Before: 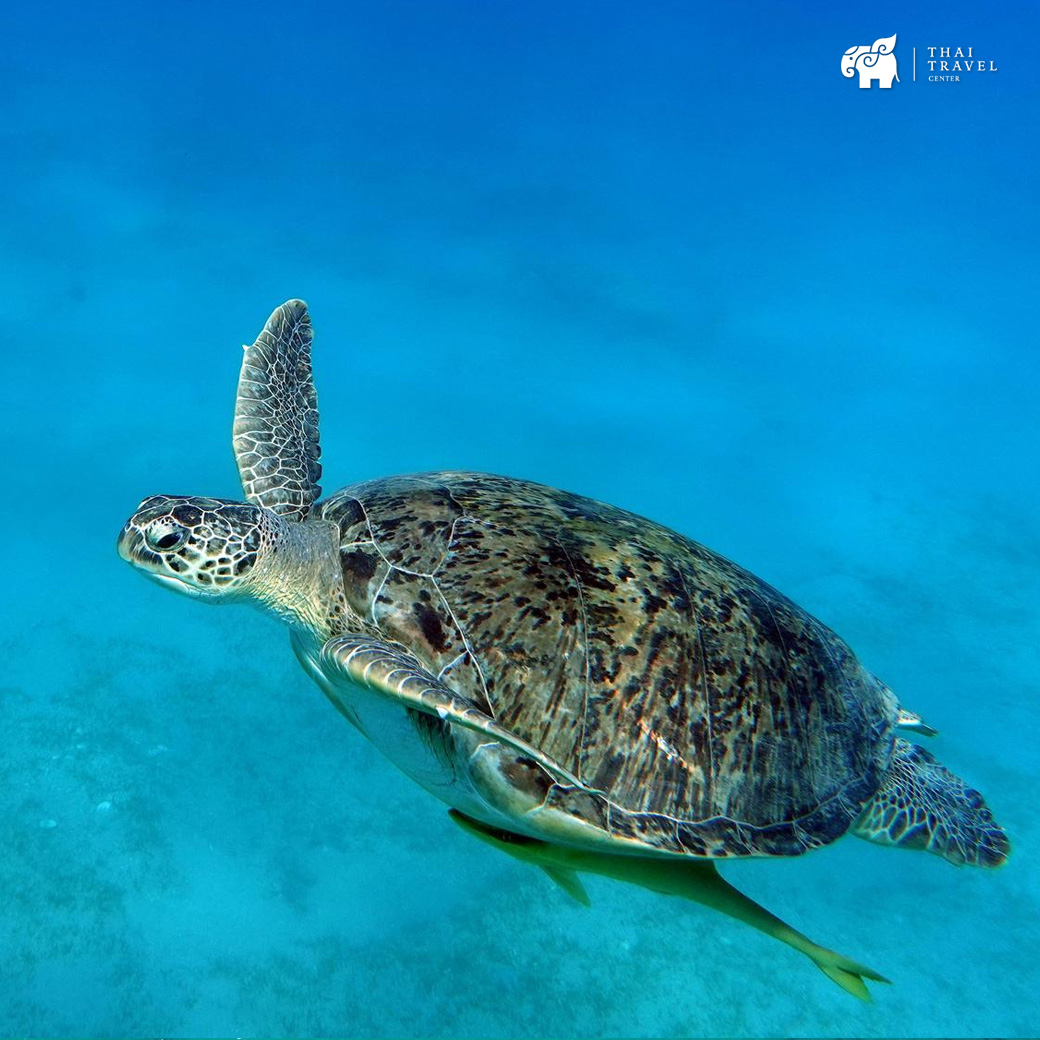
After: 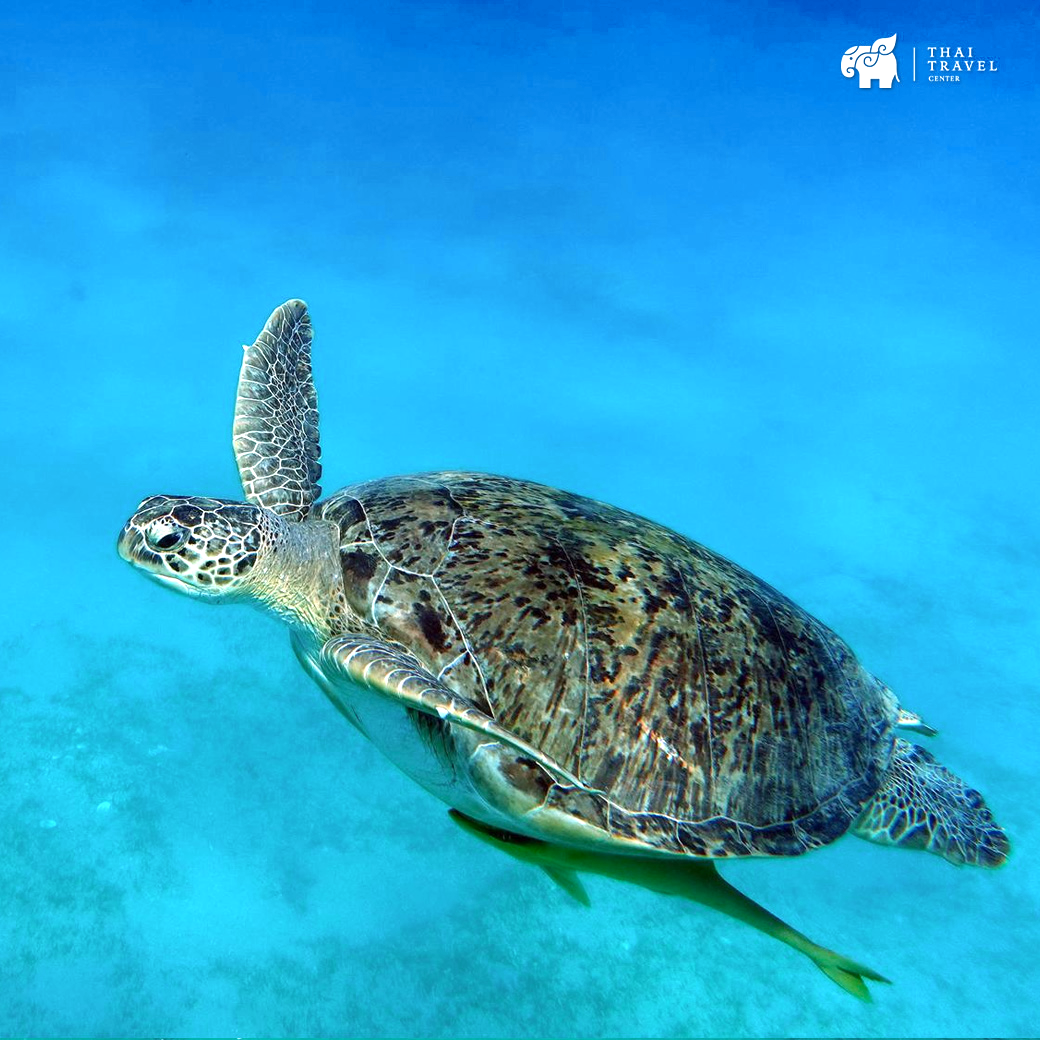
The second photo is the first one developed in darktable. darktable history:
exposure: exposure 0.504 EV, compensate highlight preservation false
color zones: curves: ch0 [(0.27, 0.396) (0.563, 0.504) (0.75, 0.5) (0.787, 0.307)]
